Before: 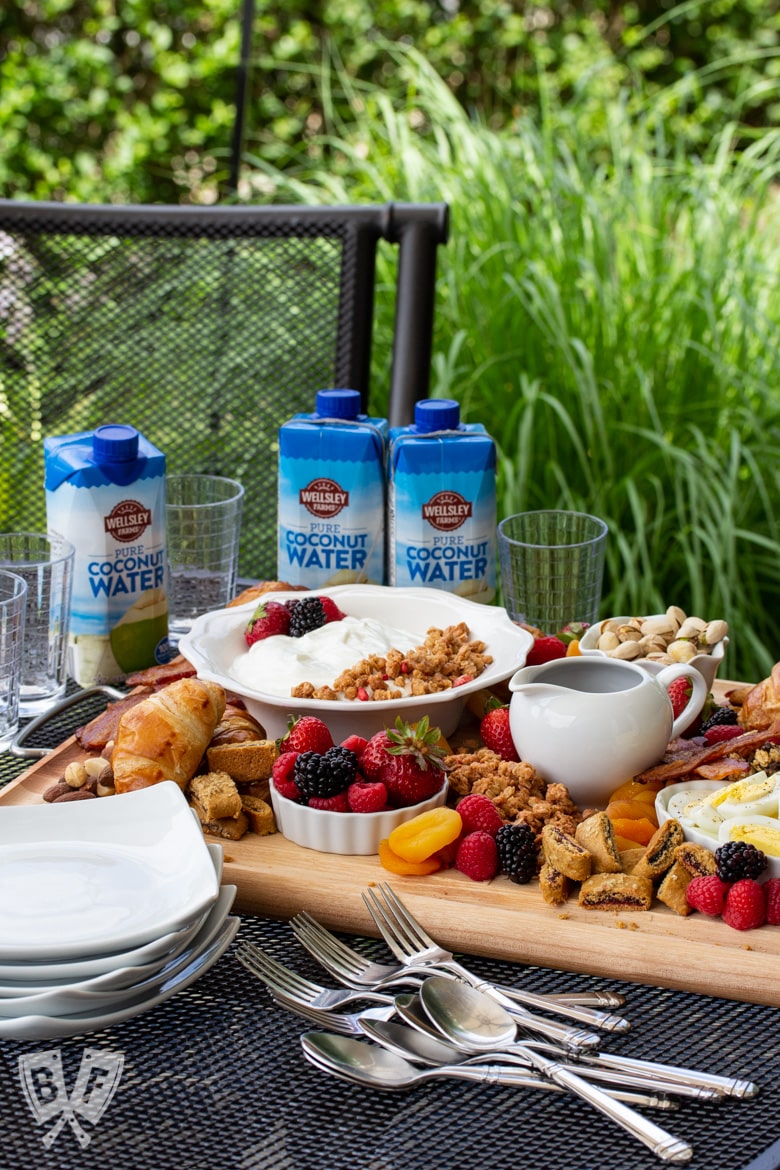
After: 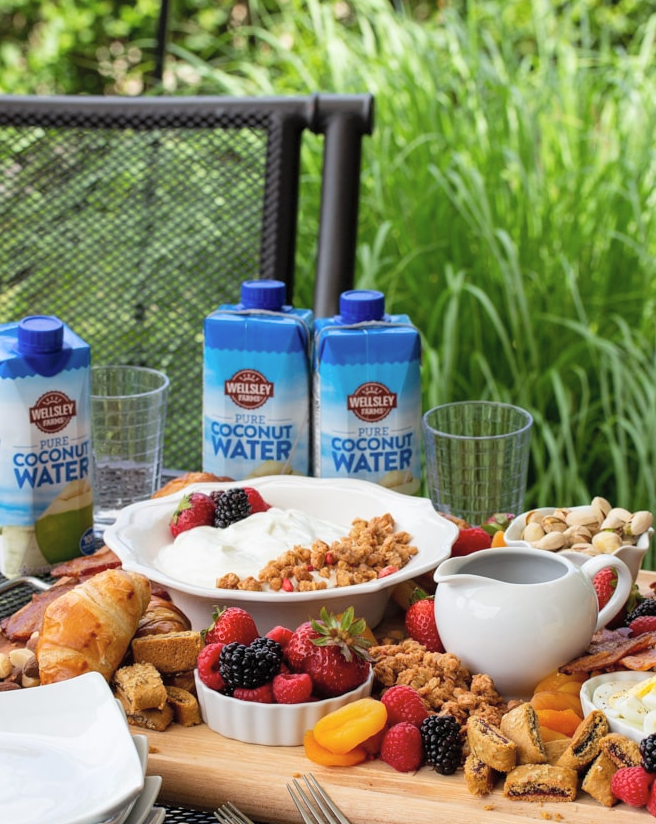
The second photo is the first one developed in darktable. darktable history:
contrast brightness saturation: brightness 0.117
crop and rotate: left 9.707%, top 9.373%, right 6.083%, bottom 20.169%
